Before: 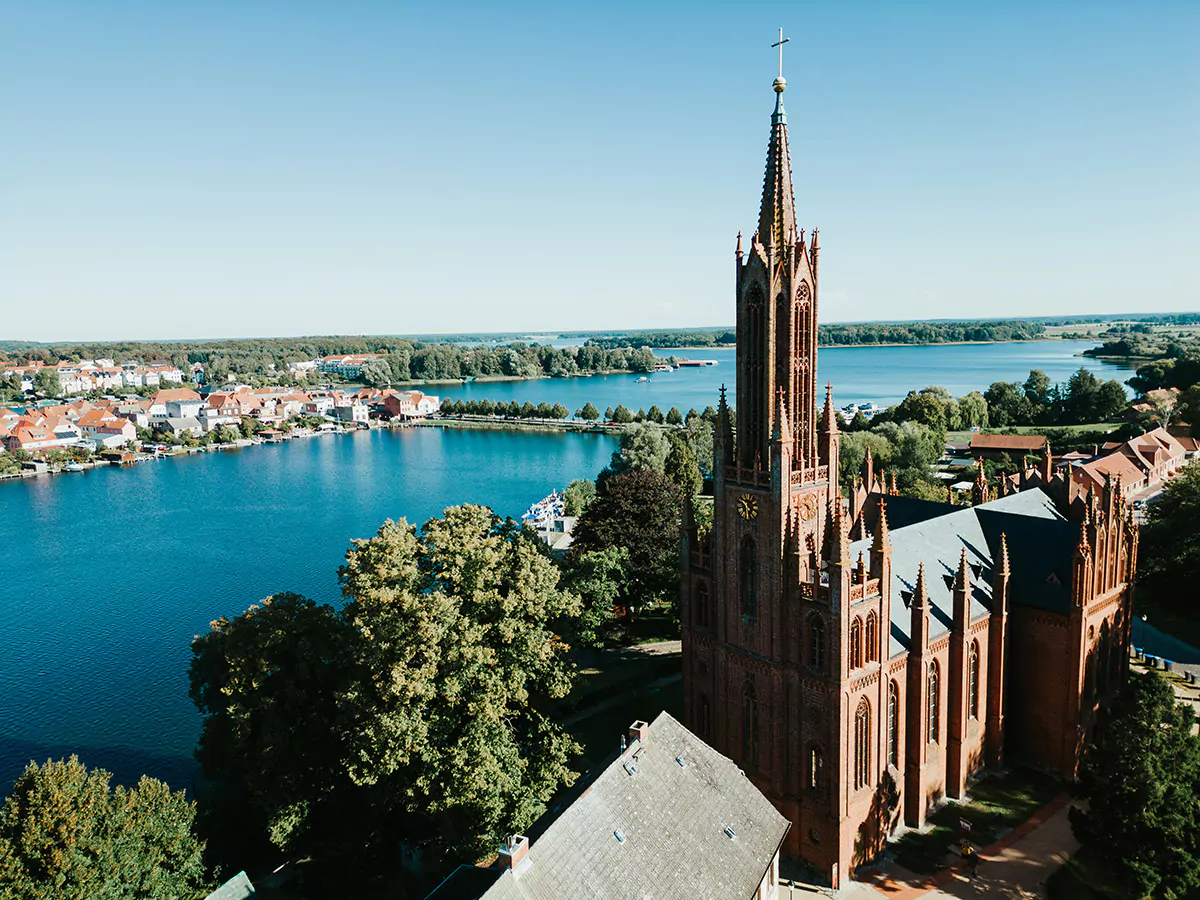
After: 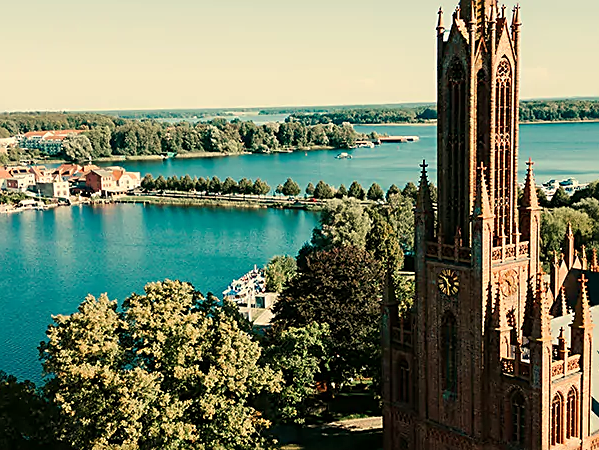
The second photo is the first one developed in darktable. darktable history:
exposure: black level correction 0.002, compensate highlight preservation false
crop: left 25%, top 25%, right 25%, bottom 25%
sharpen: on, module defaults
white balance: red 1.123, blue 0.83
